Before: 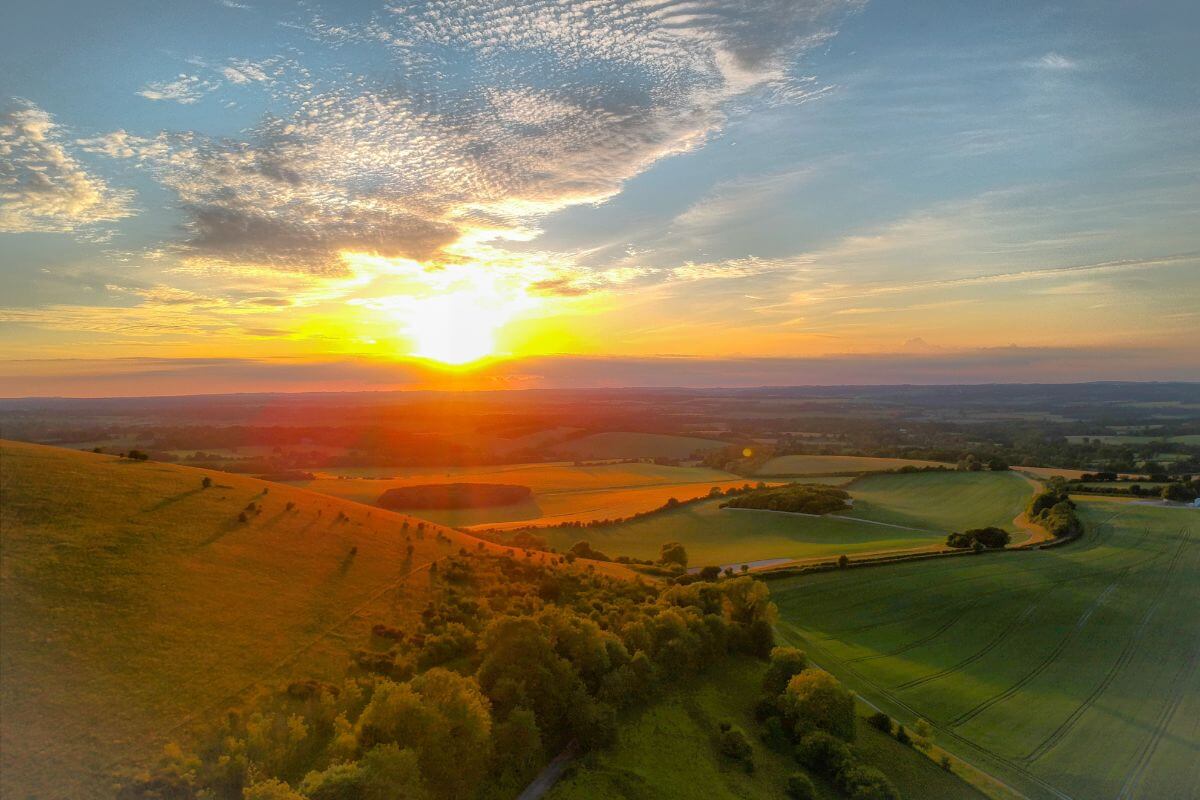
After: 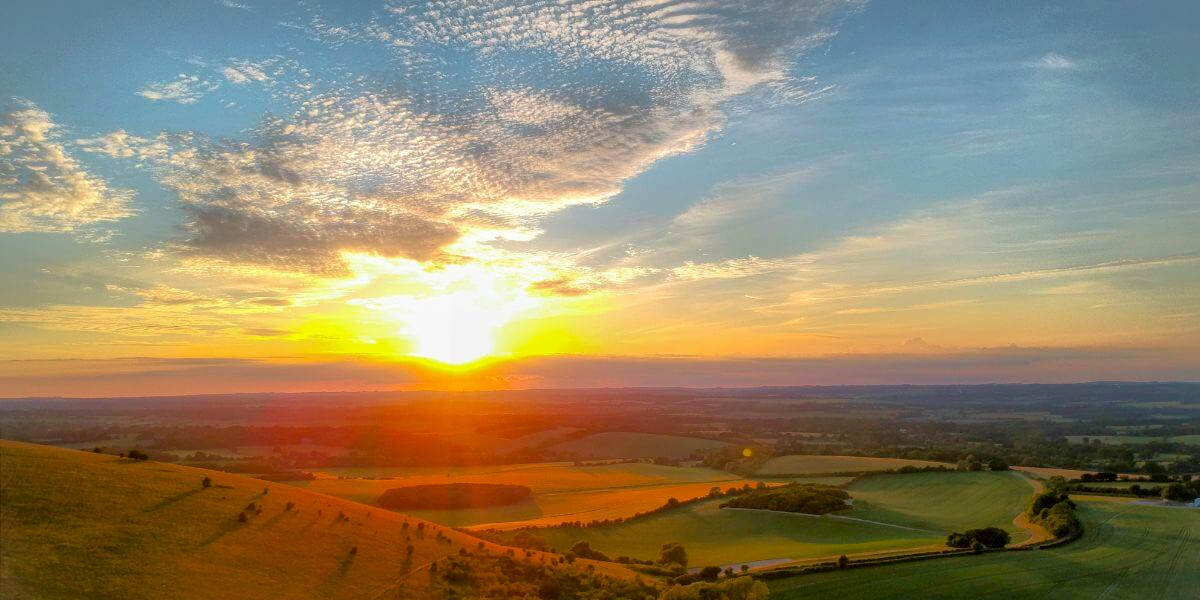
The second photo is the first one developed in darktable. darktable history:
exposure: black level correction 0.005, exposure 0.001 EV, compensate highlight preservation false
crop: bottom 24.986%
velvia: on, module defaults
